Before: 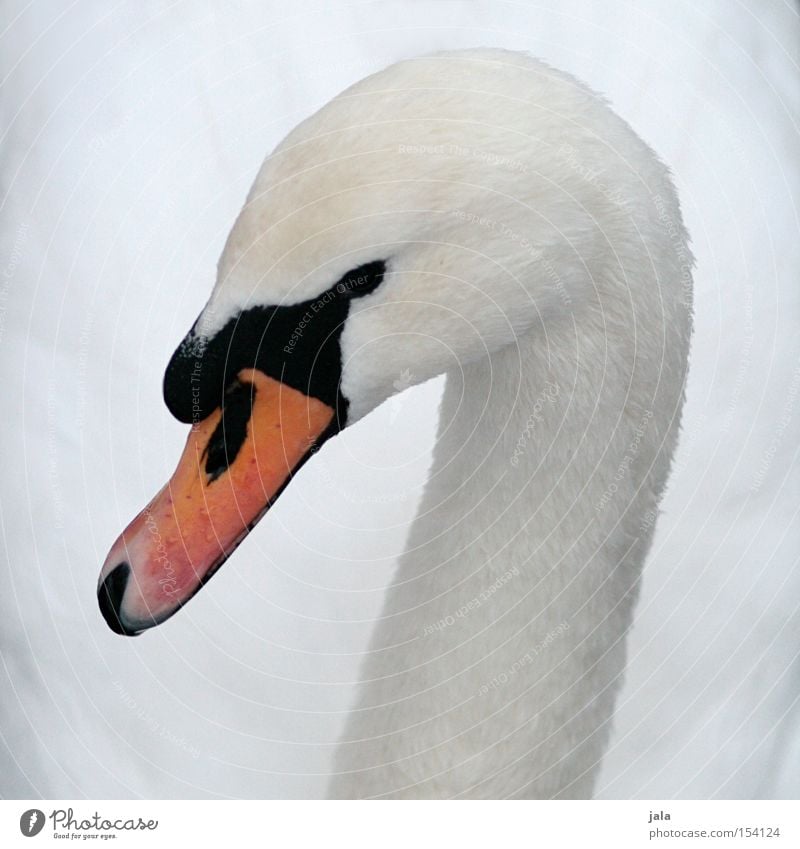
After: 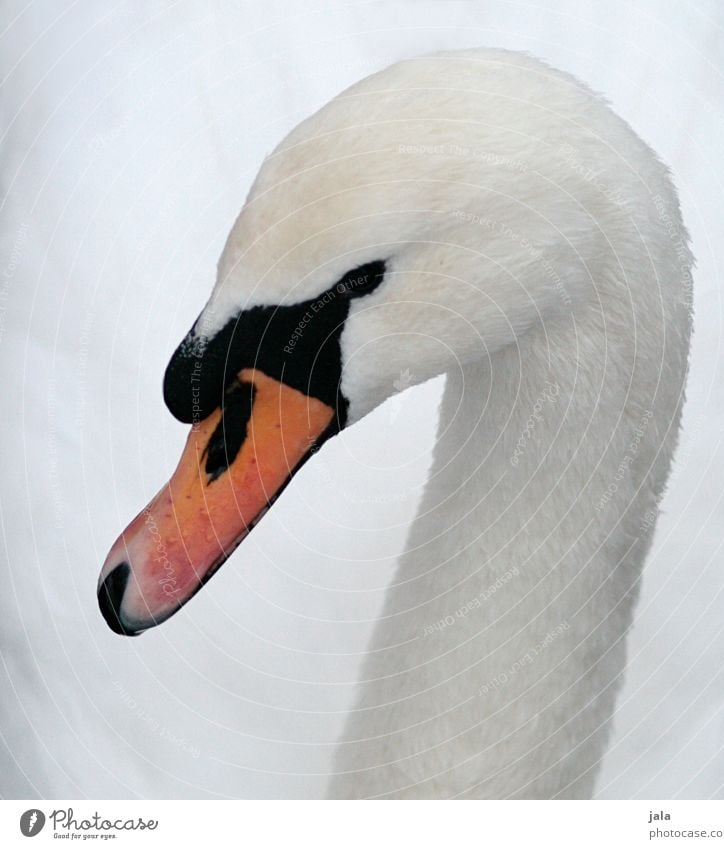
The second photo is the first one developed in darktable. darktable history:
crop: right 9.494%, bottom 0.049%
